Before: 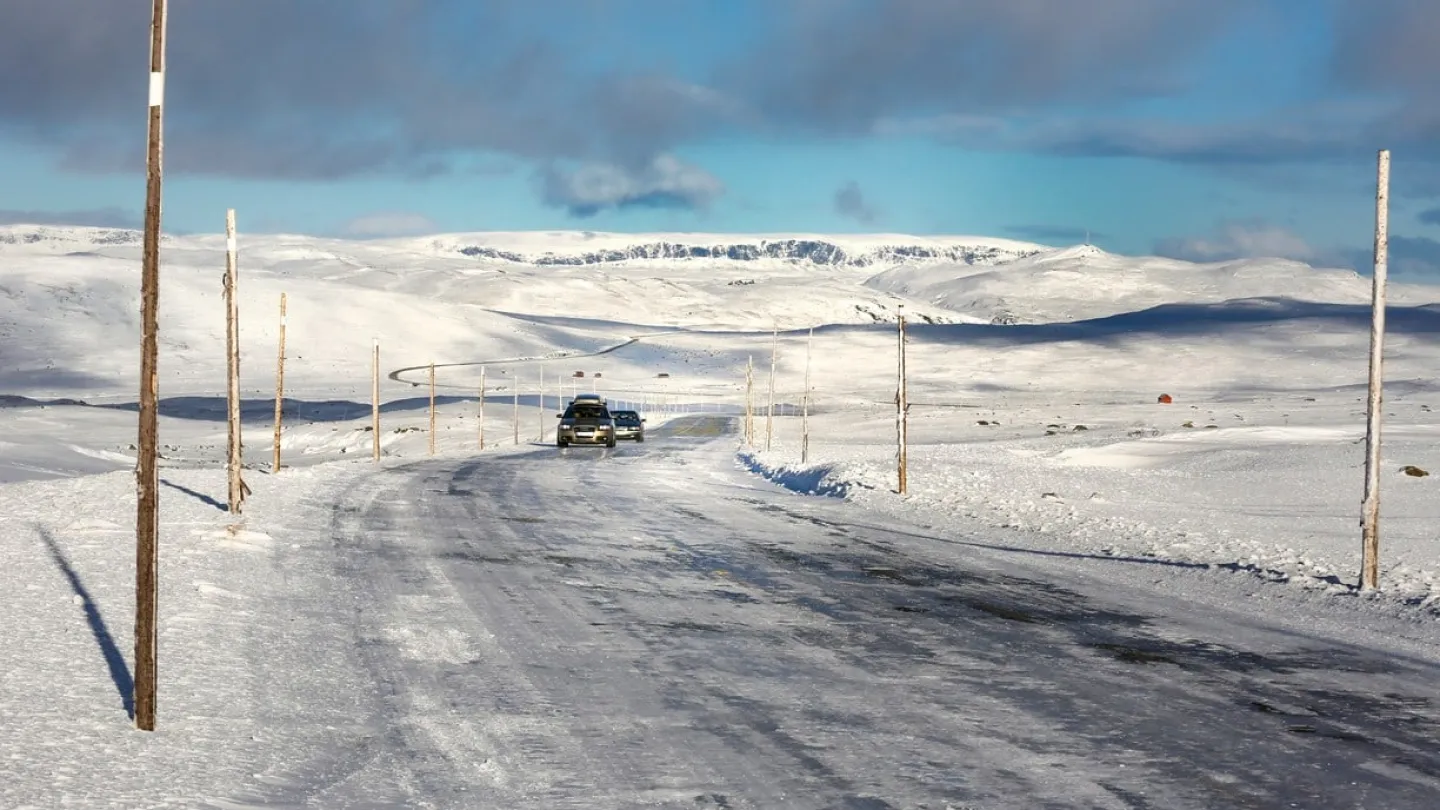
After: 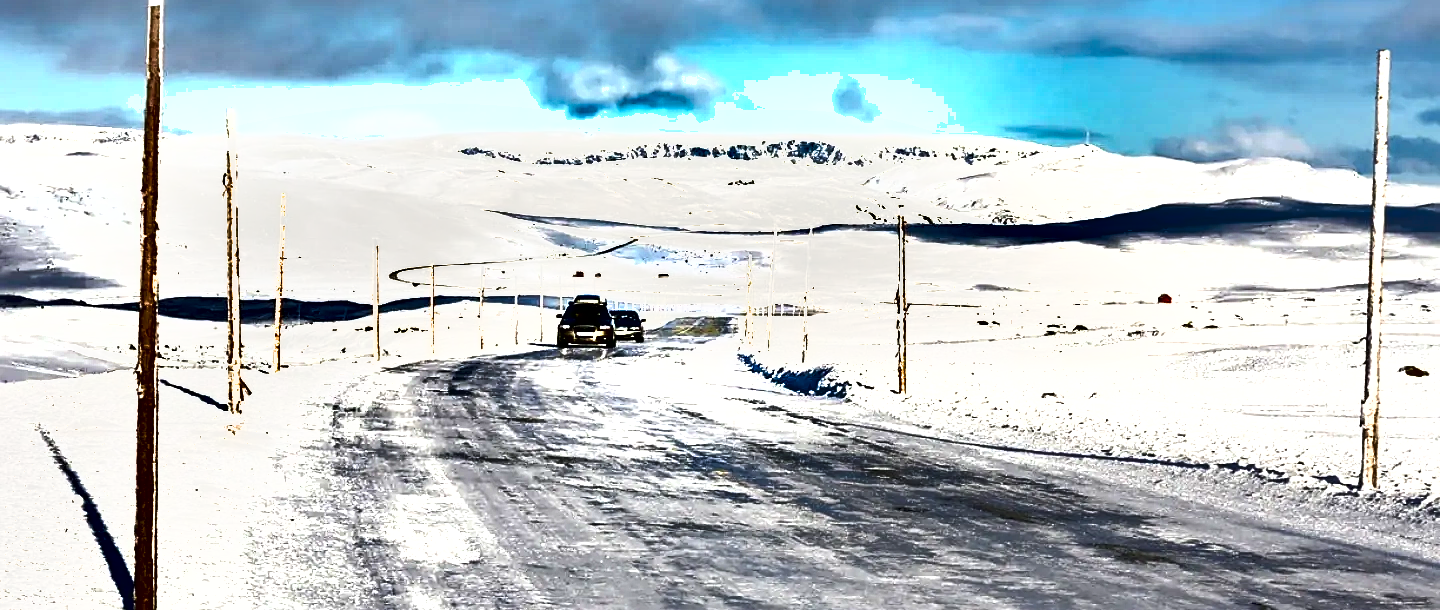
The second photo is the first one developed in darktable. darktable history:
sharpen: on, module defaults
exposure: black level correction 0, exposure 1.2 EV, compensate highlight preservation false
crop and rotate: top 12.376%, bottom 12.204%
shadows and highlights: shadows 59.99, highlights -60.2, soften with gaussian
